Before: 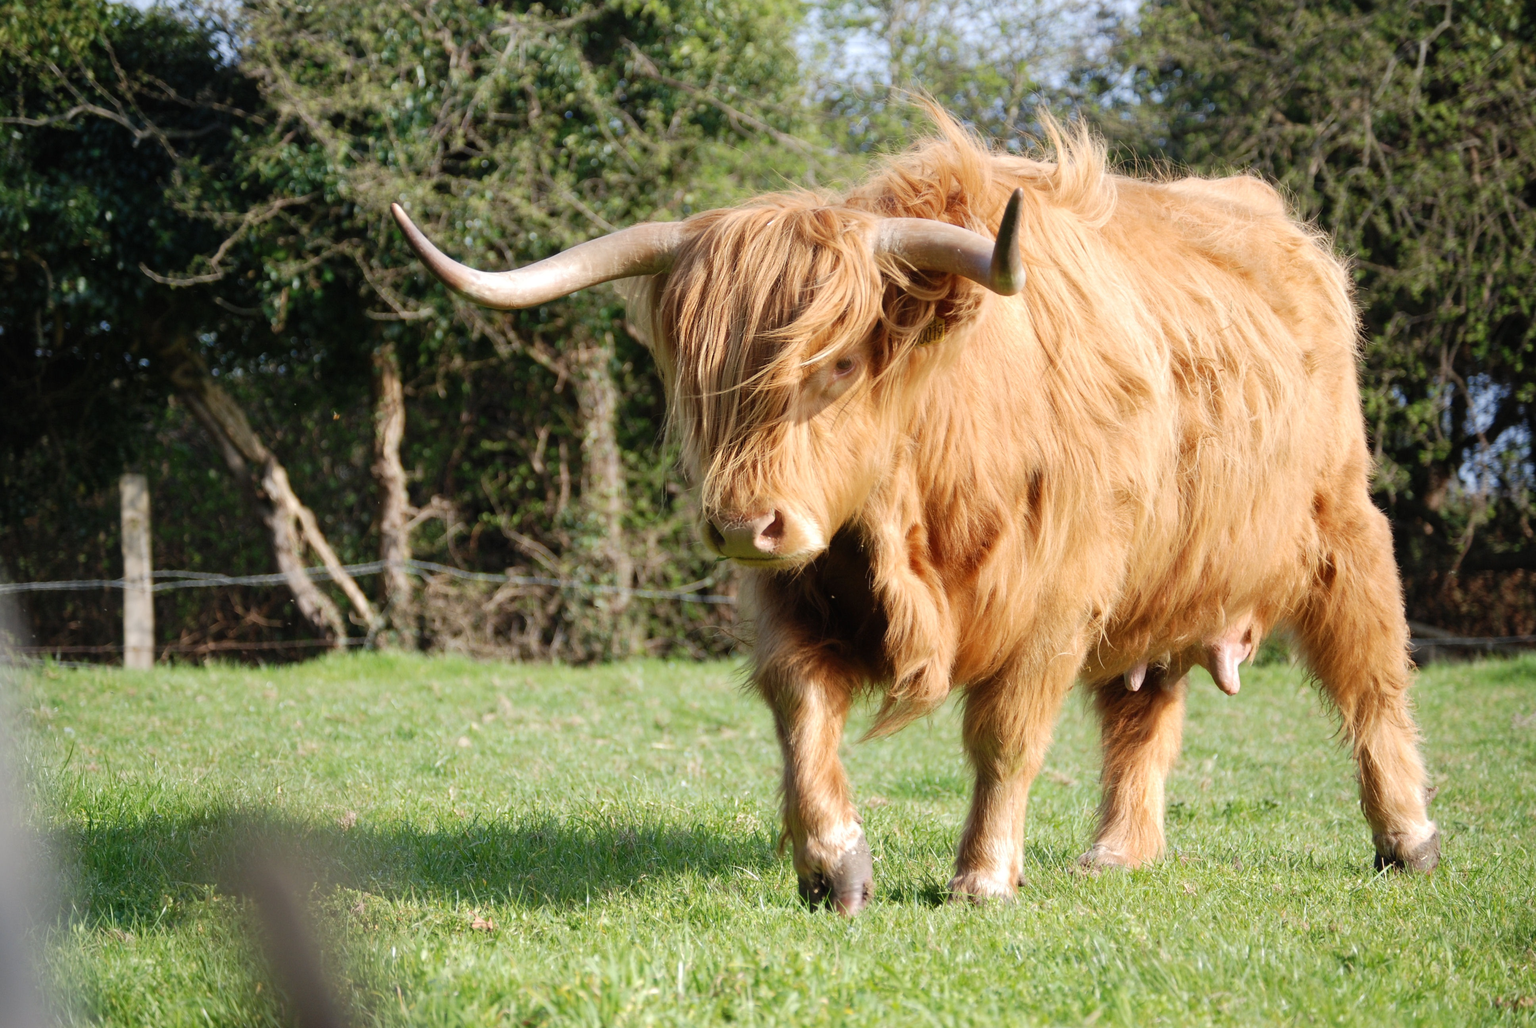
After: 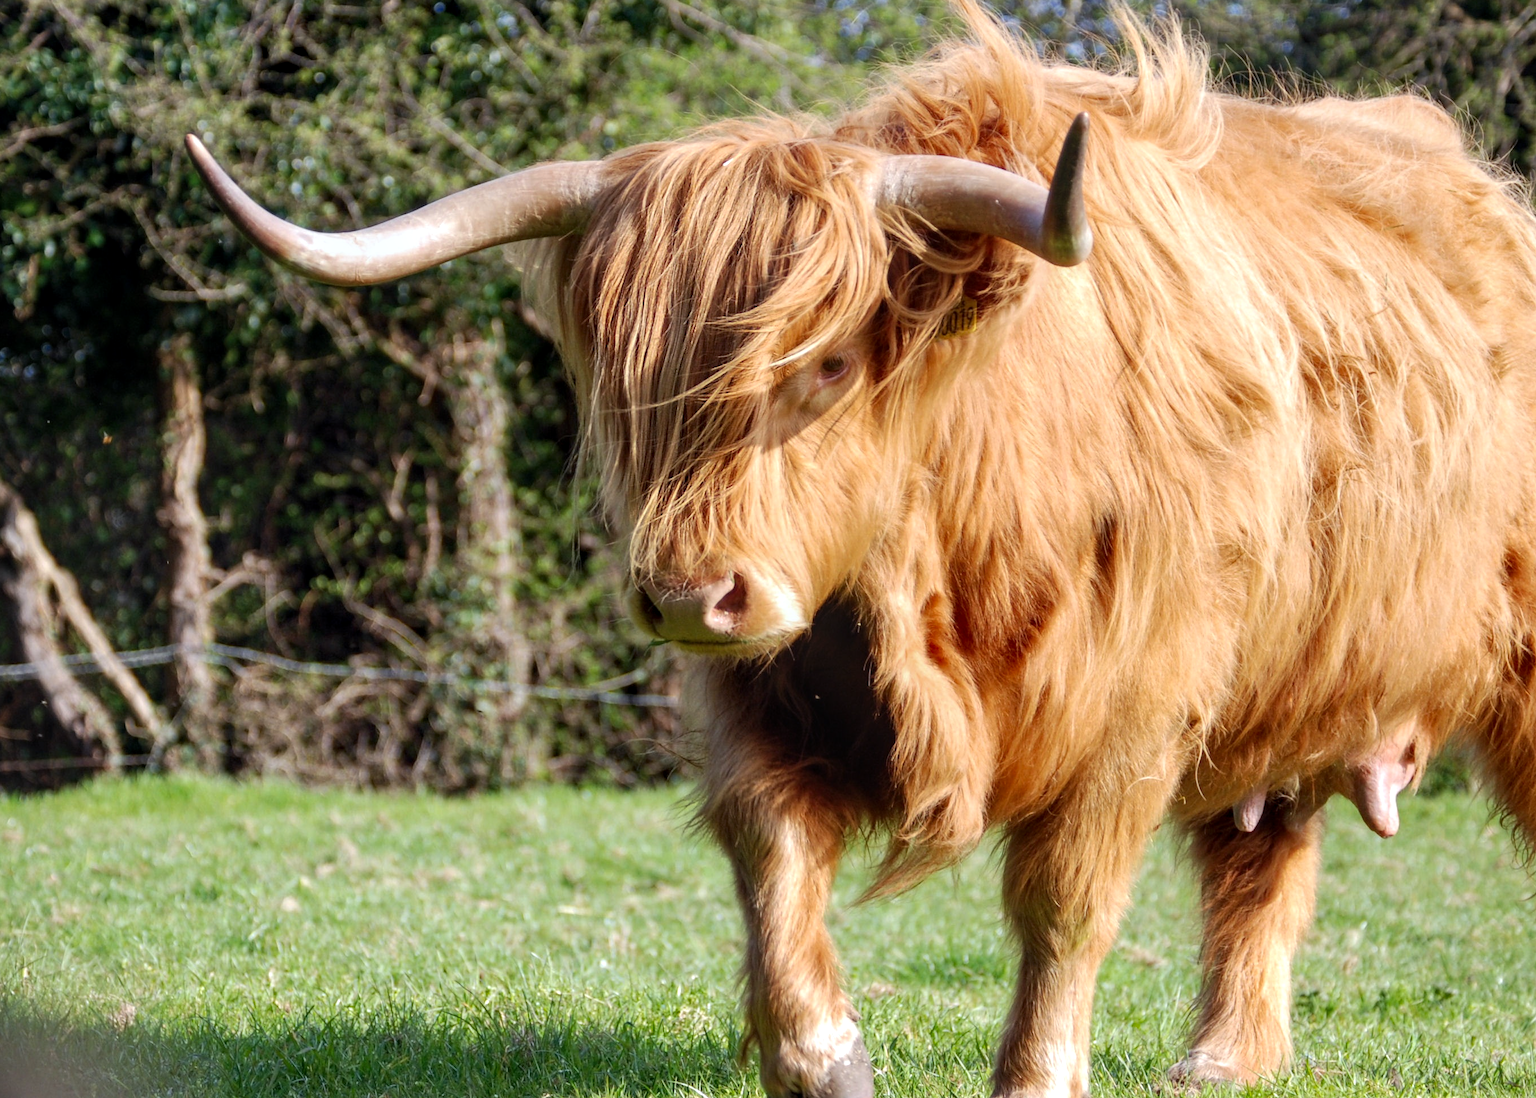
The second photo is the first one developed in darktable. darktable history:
color correction: highlights a* 0.816, highlights b* 2.78, saturation 1.1
white balance: red 0.967, blue 1.049
color balance: gamma [0.9, 0.988, 0.975, 1.025], gain [1.05, 1, 1, 1]
crop and rotate: left 17.046%, top 10.659%, right 12.989%, bottom 14.553%
local contrast: on, module defaults
